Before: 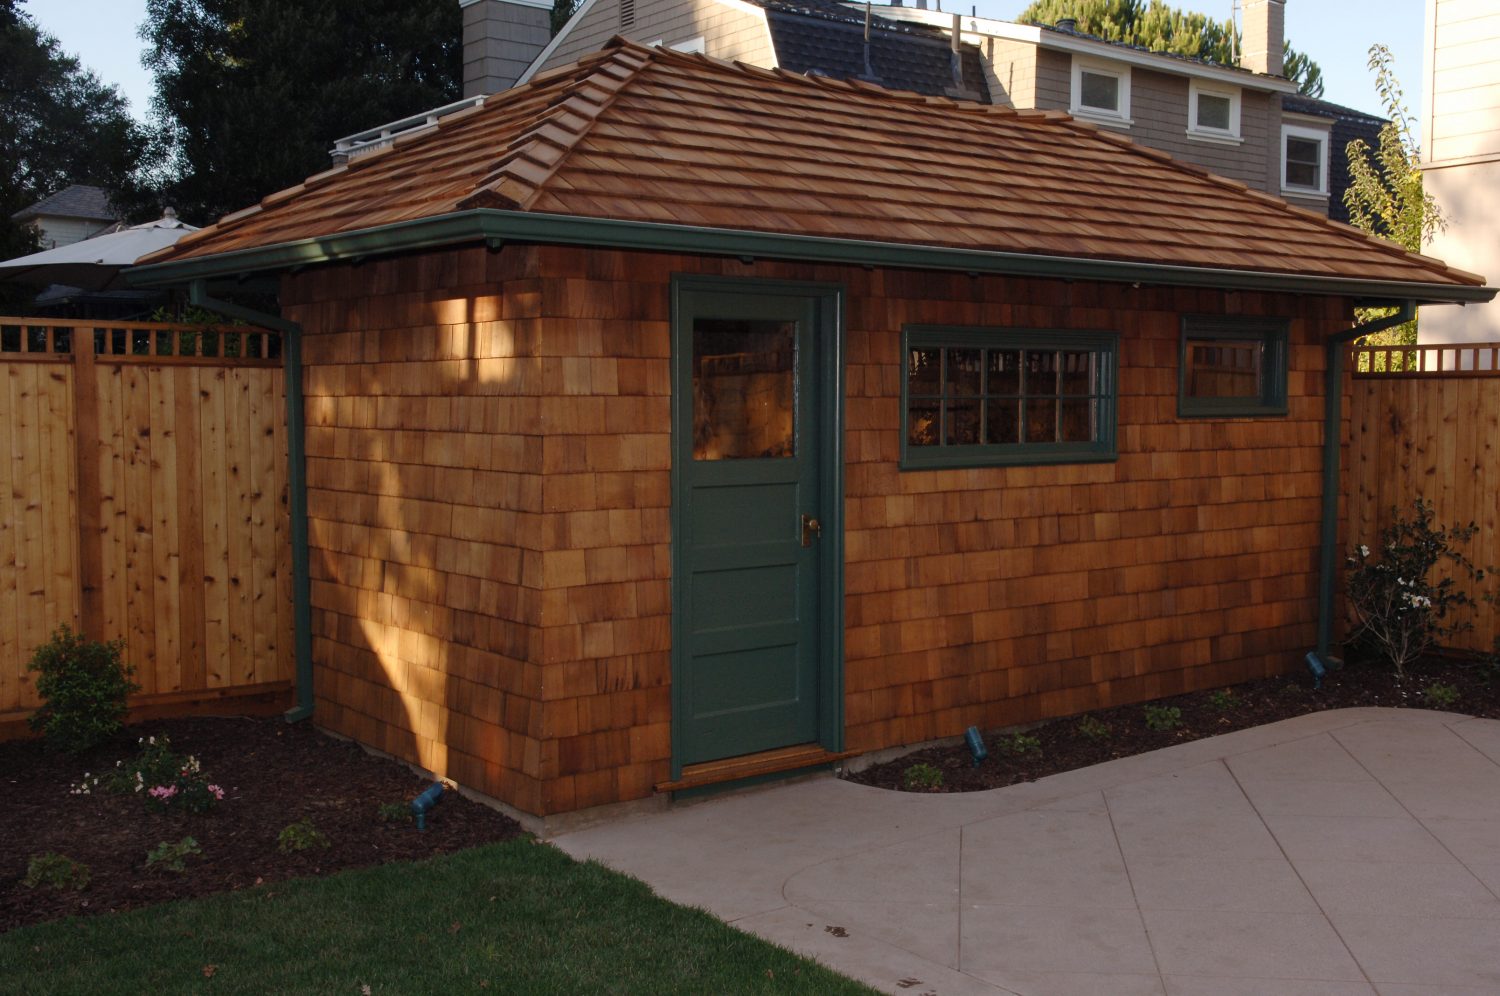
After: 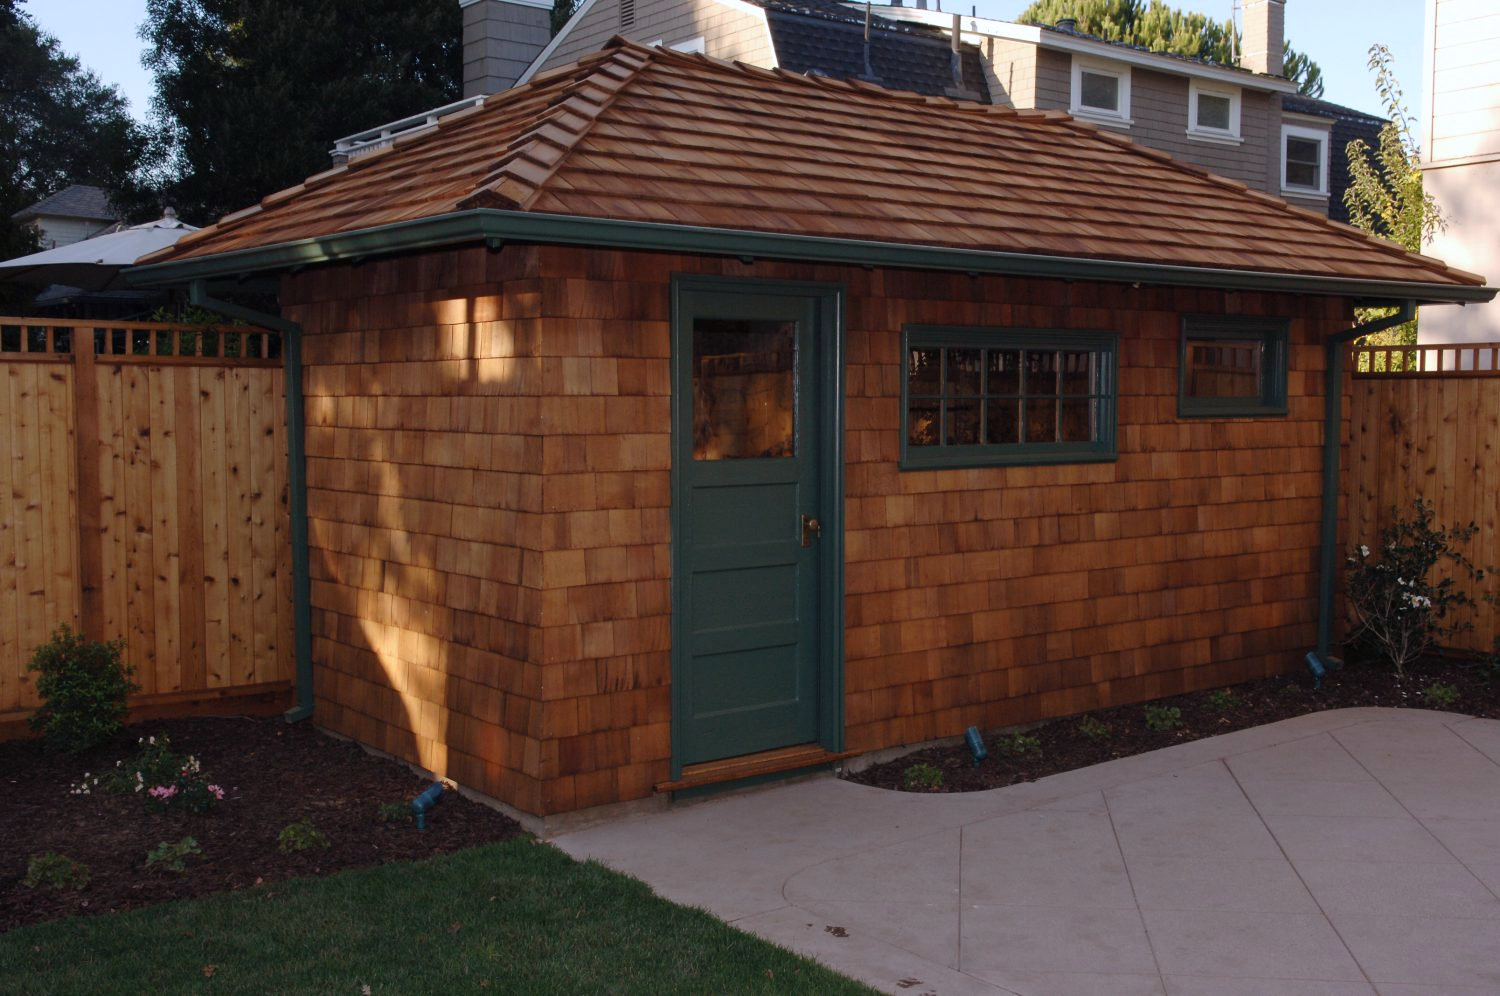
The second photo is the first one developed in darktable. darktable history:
color calibration: gray › normalize channels true, illuminant as shot in camera, x 0.358, y 0.373, temperature 4628.91 K, gamut compression 0.008
